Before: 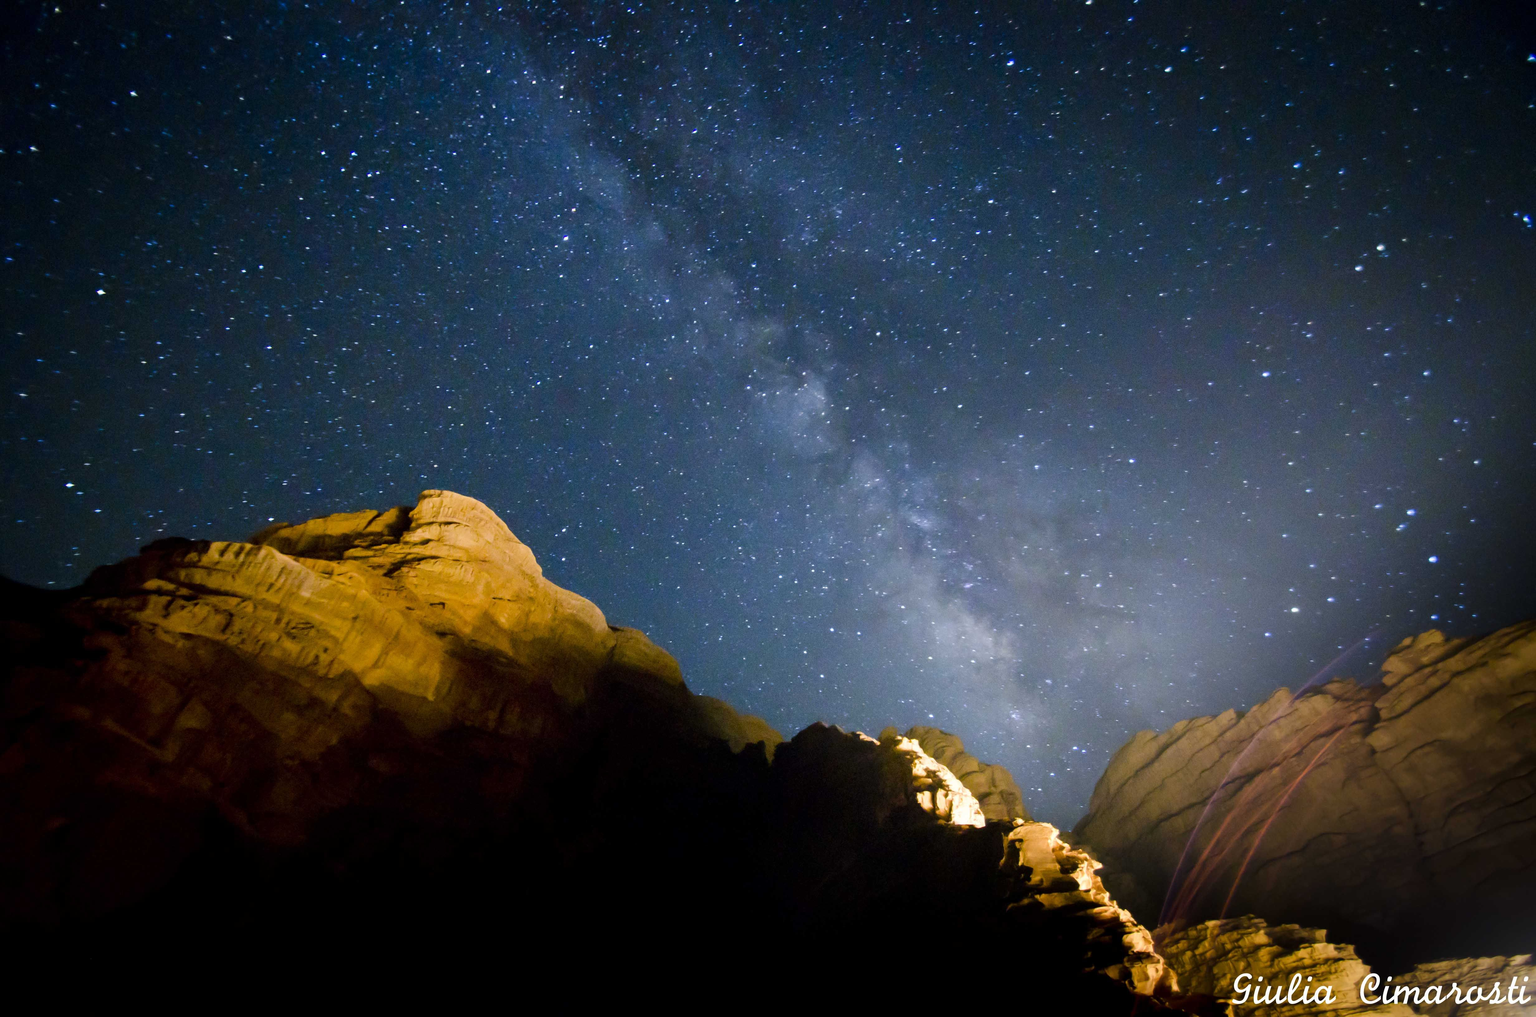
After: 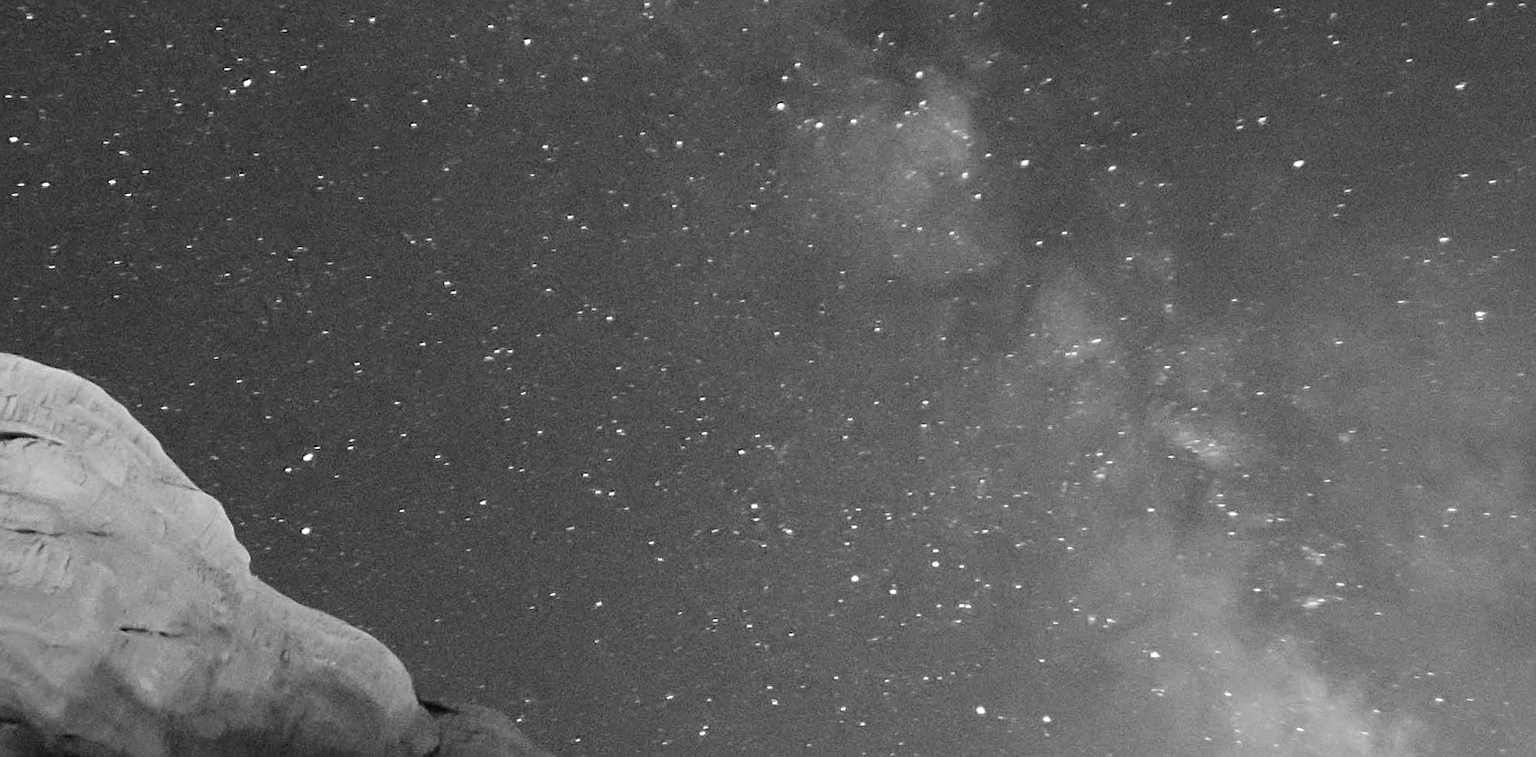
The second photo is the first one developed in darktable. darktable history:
color balance: contrast fulcrum 17.78%
rotate and perspective: rotation 0.679°, lens shift (horizontal) 0.136, crop left 0.009, crop right 0.991, crop top 0.078, crop bottom 0.95
crop: left 31.751%, top 32.172%, right 27.8%, bottom 35.83%
sharpen: radius 2.529, amount 0.323
monochrome: on, module defaults
